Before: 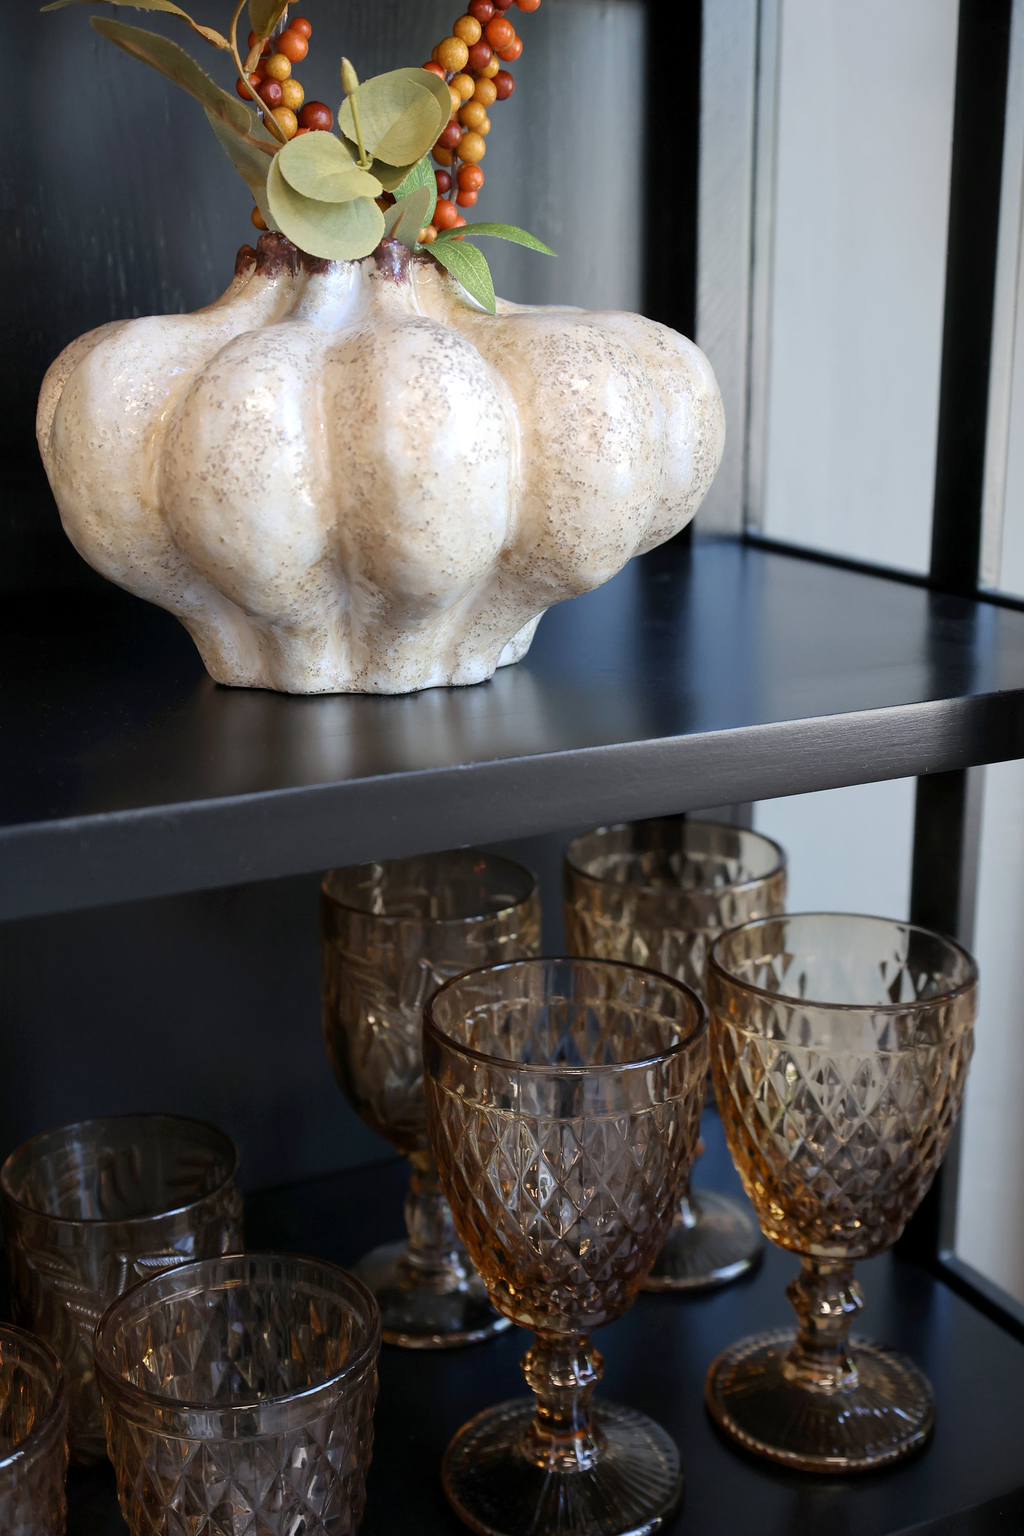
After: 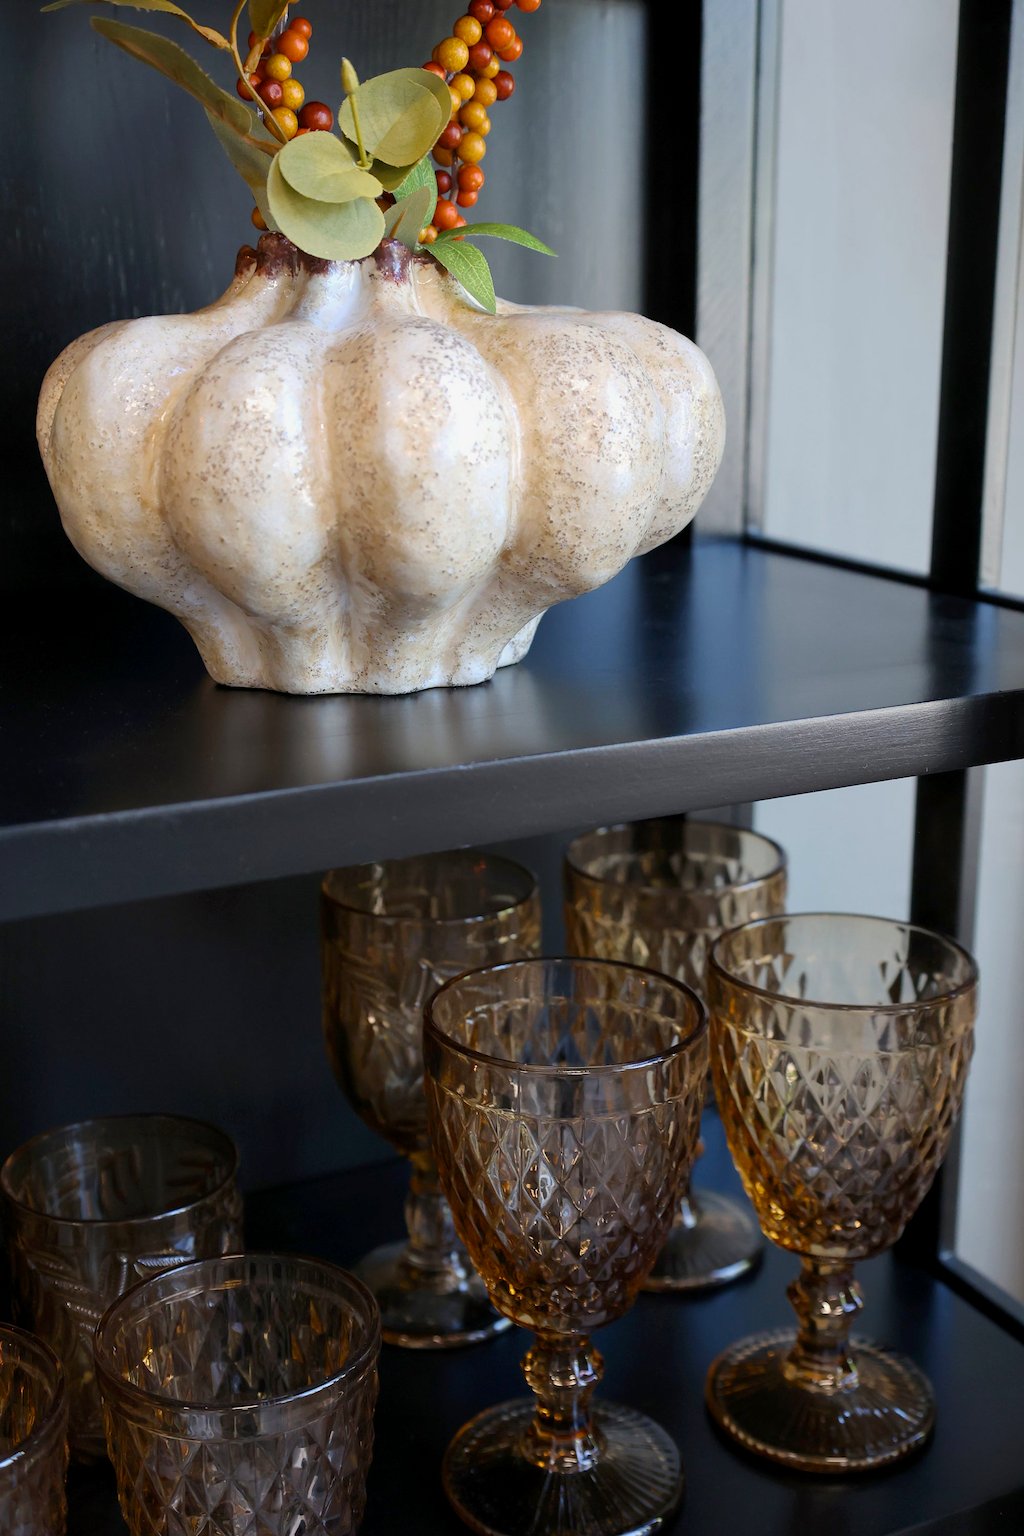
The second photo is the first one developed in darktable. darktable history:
color balance rgb: perceptual saturation grading › global saturation 25.495%
exposure: black level correction 0.001, exposure -0.124 EV, compensate highlight preservation false
